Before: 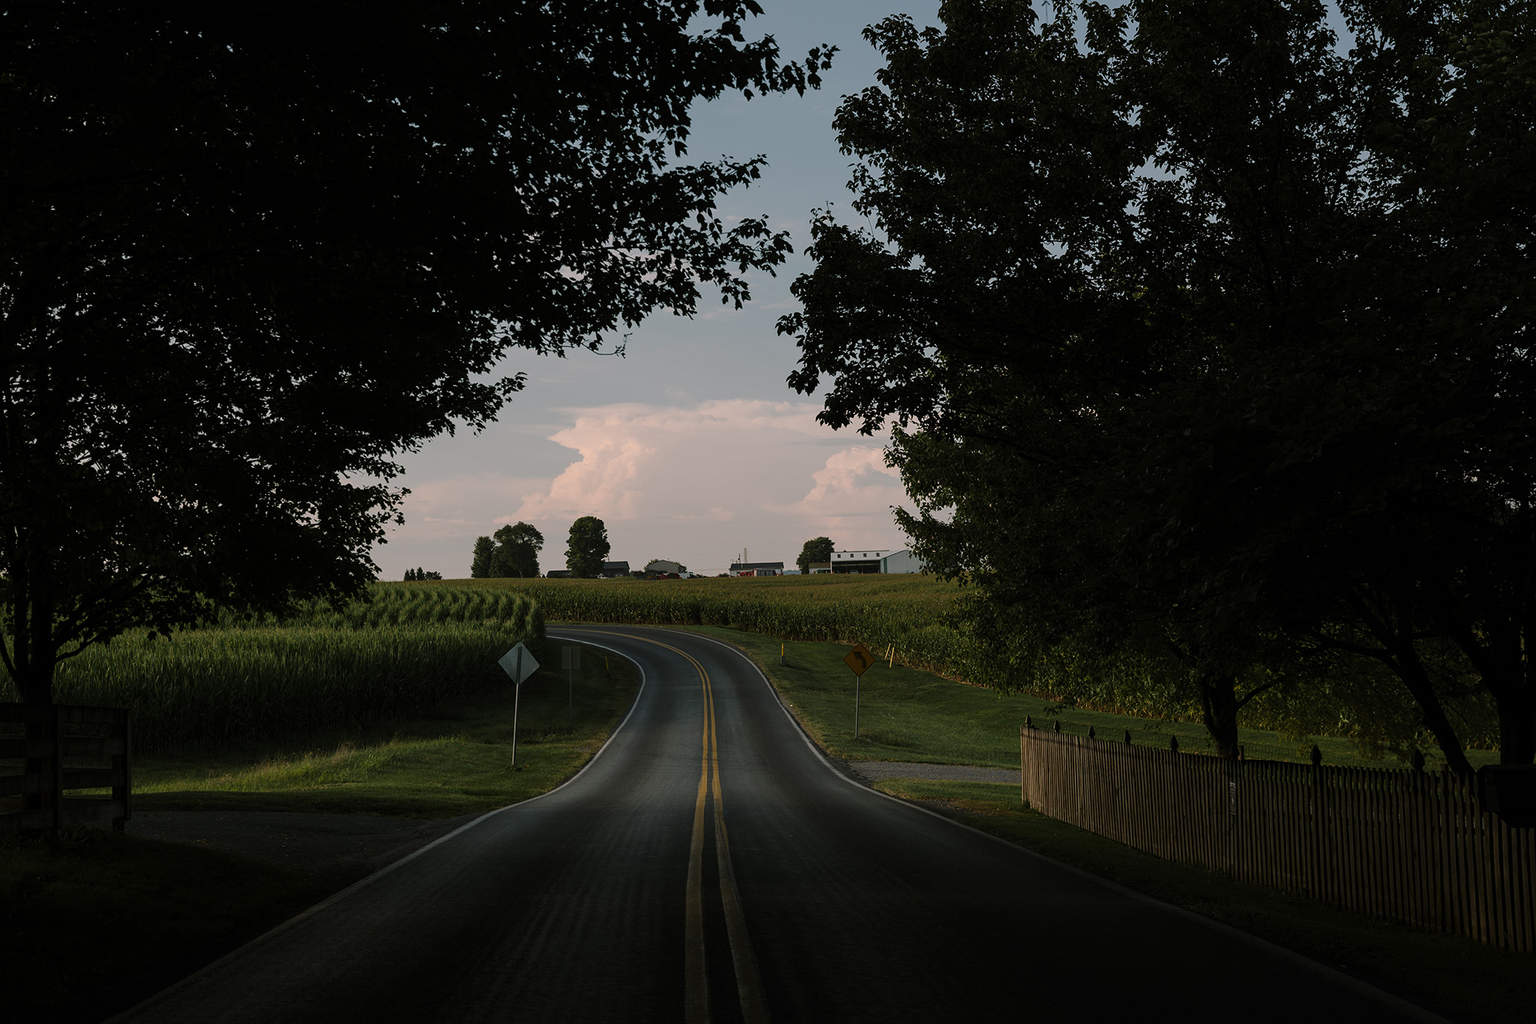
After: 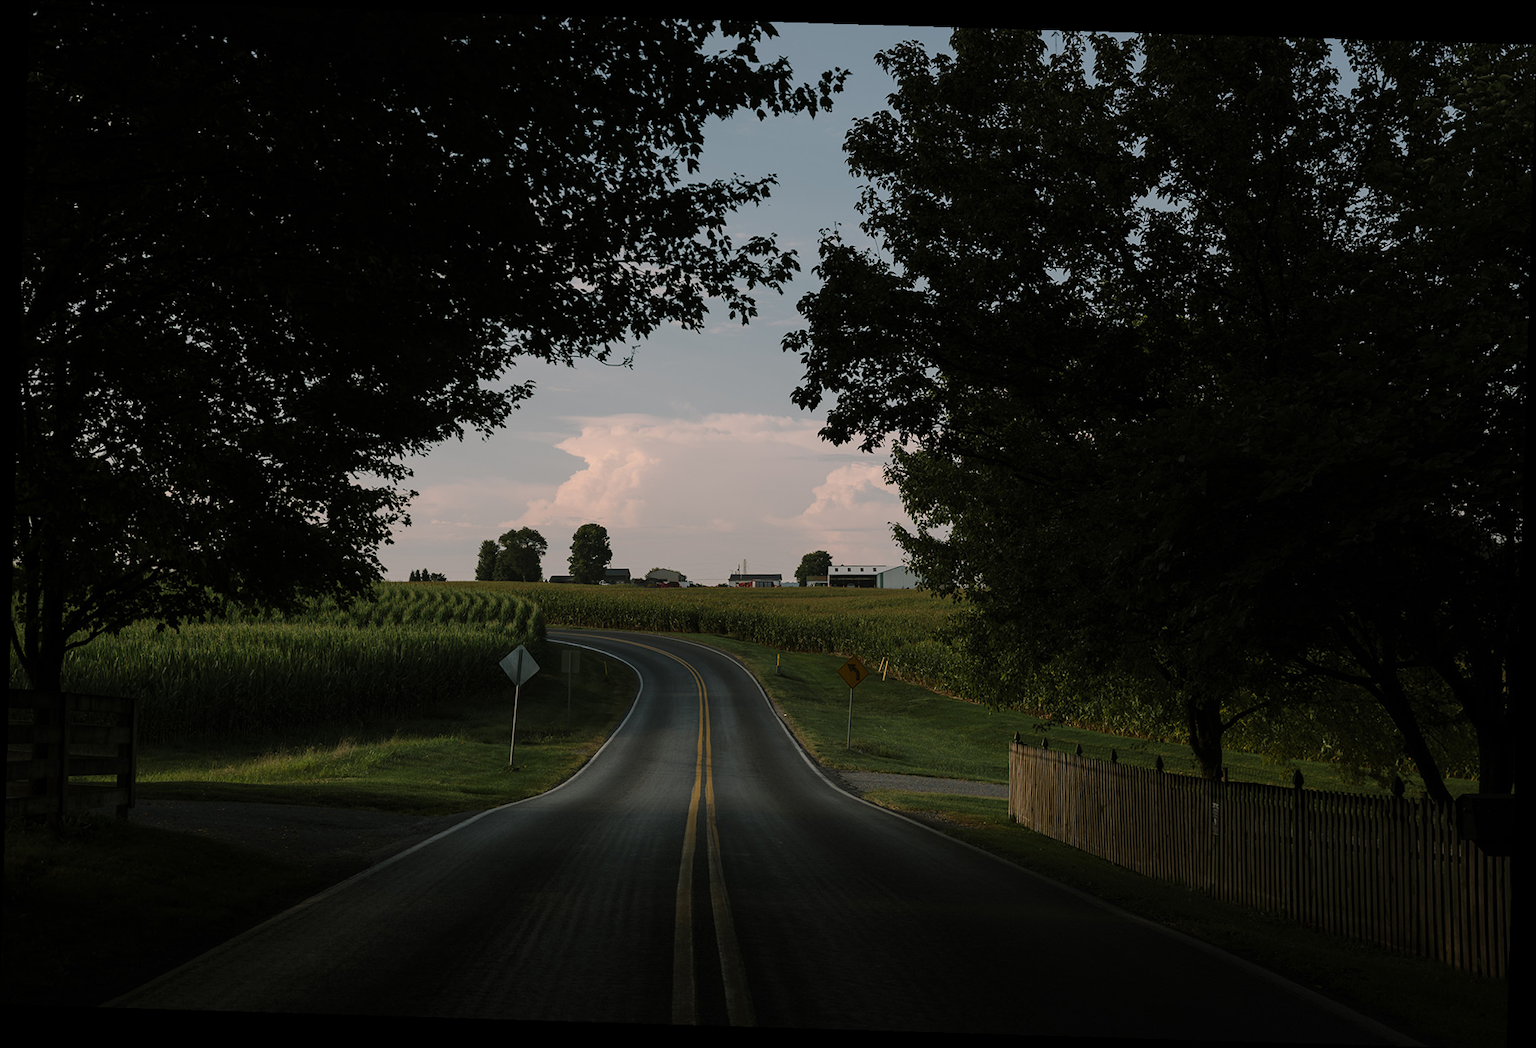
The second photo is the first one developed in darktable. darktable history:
rotate and perspective: rotation 1.72°, automatic cropping off
